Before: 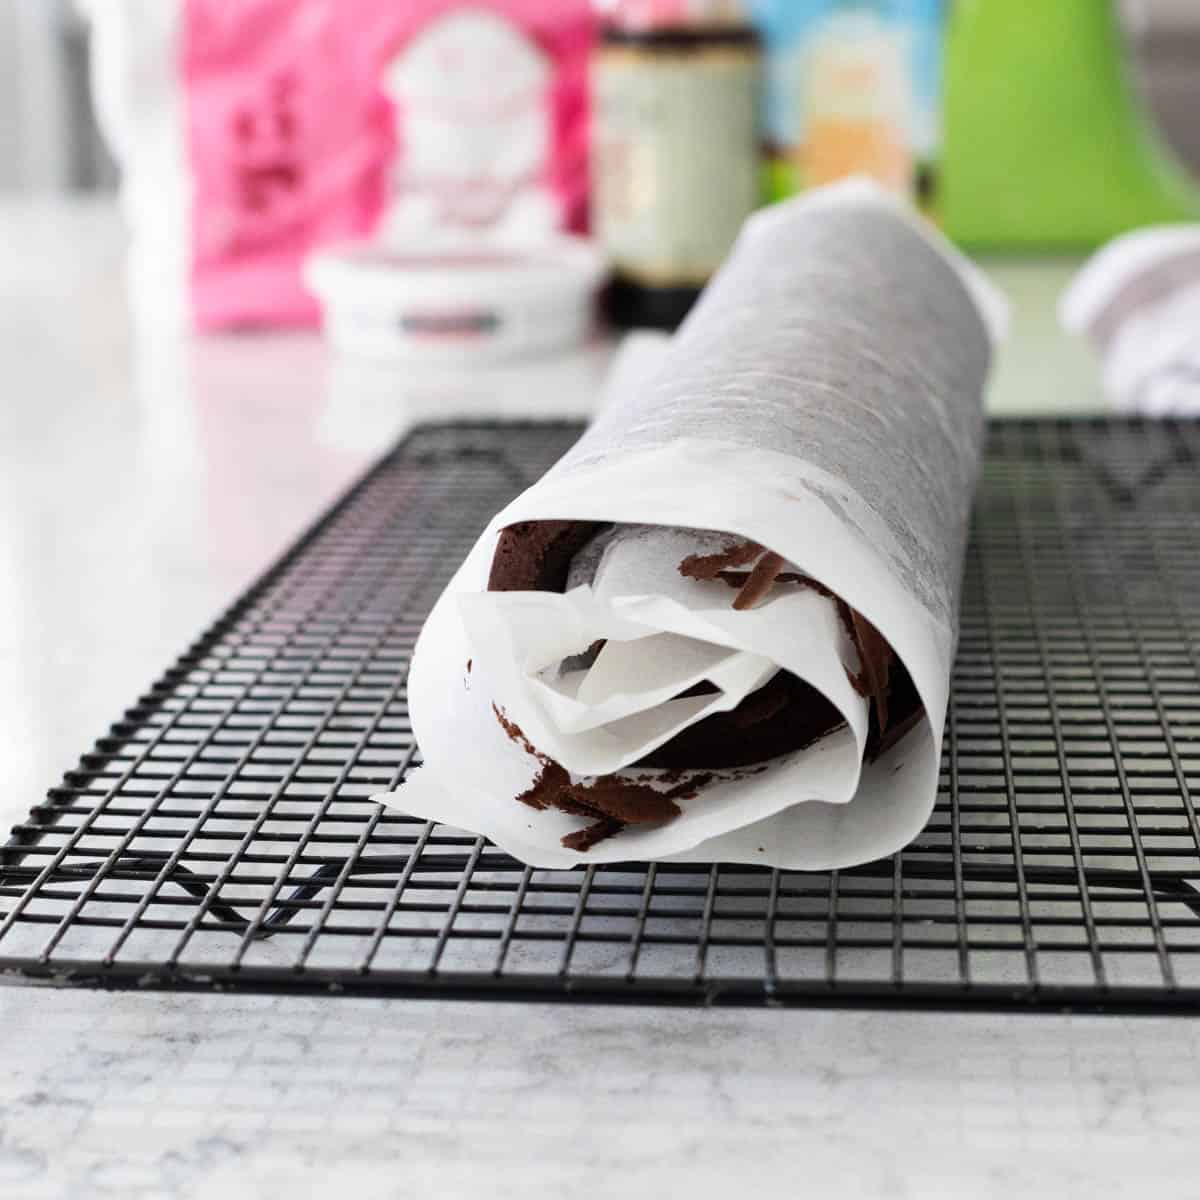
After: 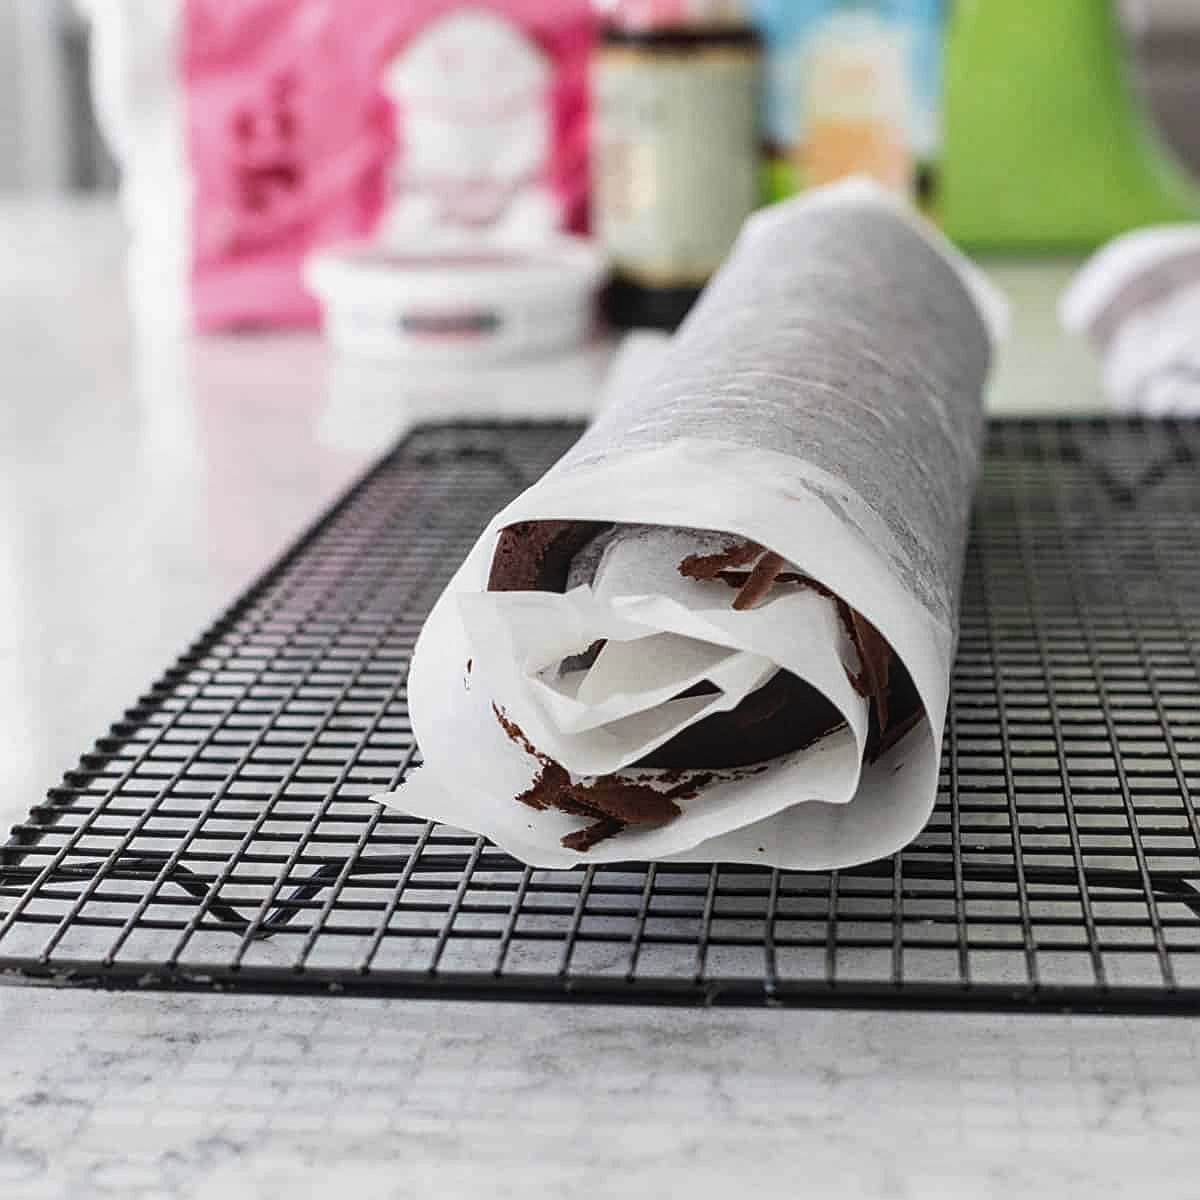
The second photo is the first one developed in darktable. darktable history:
local contrast: on, module defaults
contrast brightness saturation: contrast -0.068, brightness -0.04, saturation -0.113
sharpen: on, module defaults
